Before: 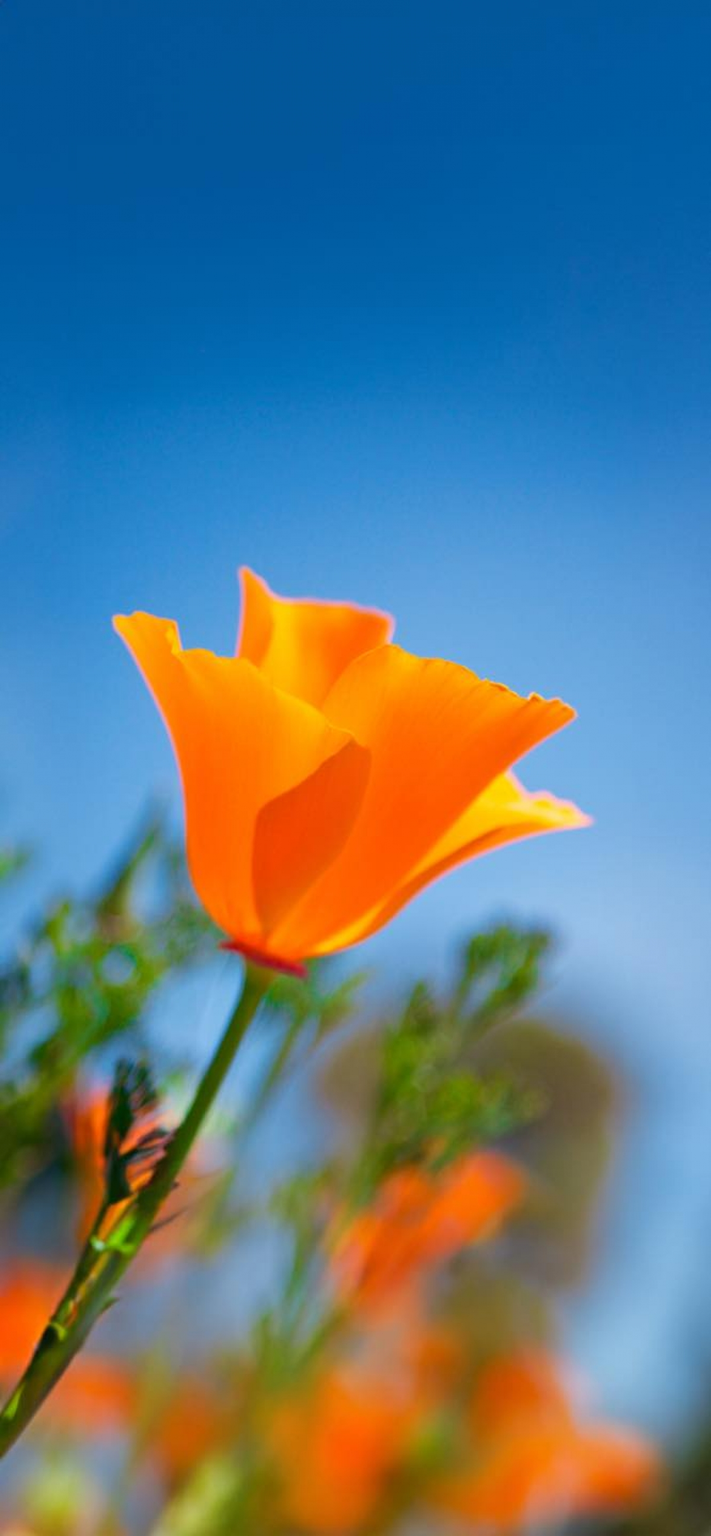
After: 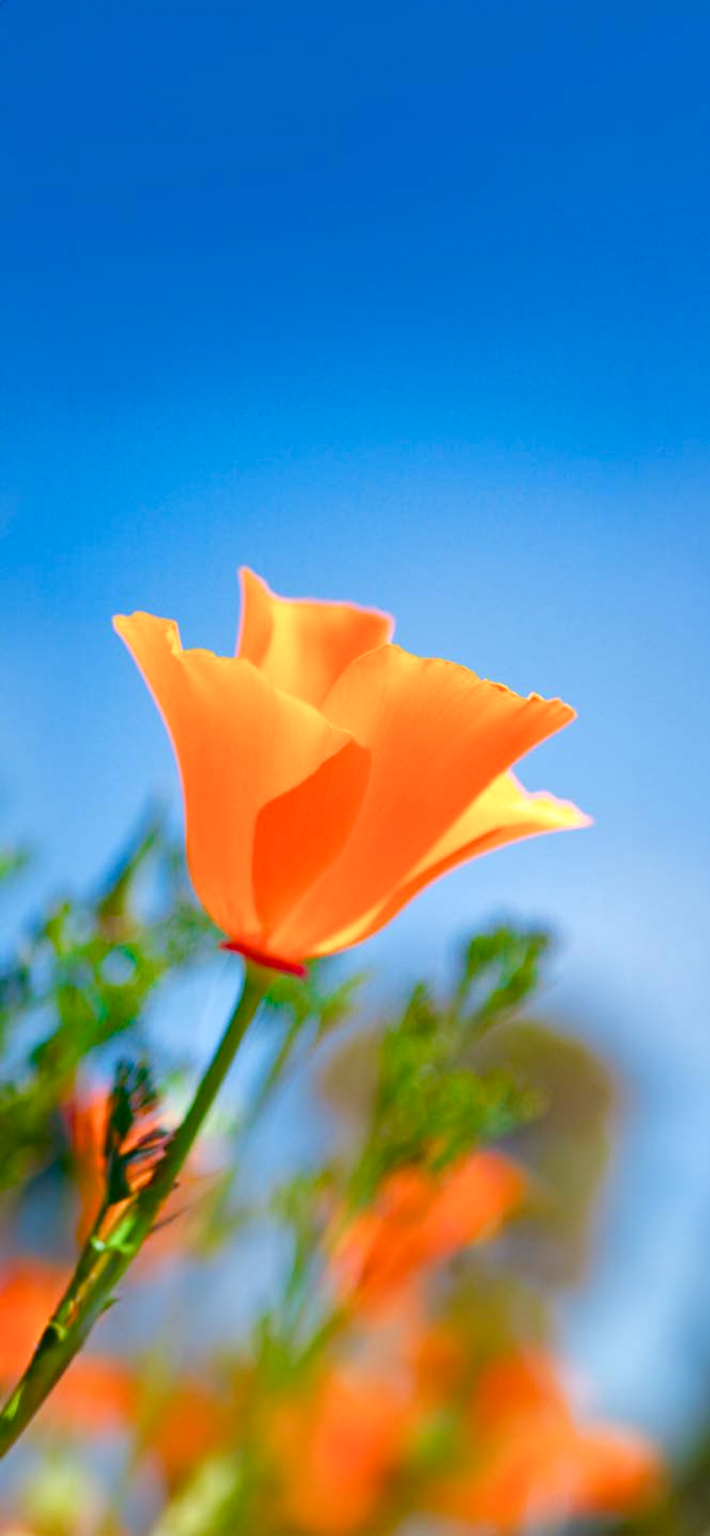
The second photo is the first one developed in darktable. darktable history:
tone curve: color space Lab, independent channels, preserve colors none
color balance rgb: perceptual saturation grading › global saturation 20%, perceptual saturation grading › highlights -50%, perceptual saturation grading › shadows 30%, perceptual brilliance grading › global brilliance 10%, perceptual brilliance grading › shadows 15%
shadows and highlights: shadows 37.27, highlights -28.18, soften with gaussian
